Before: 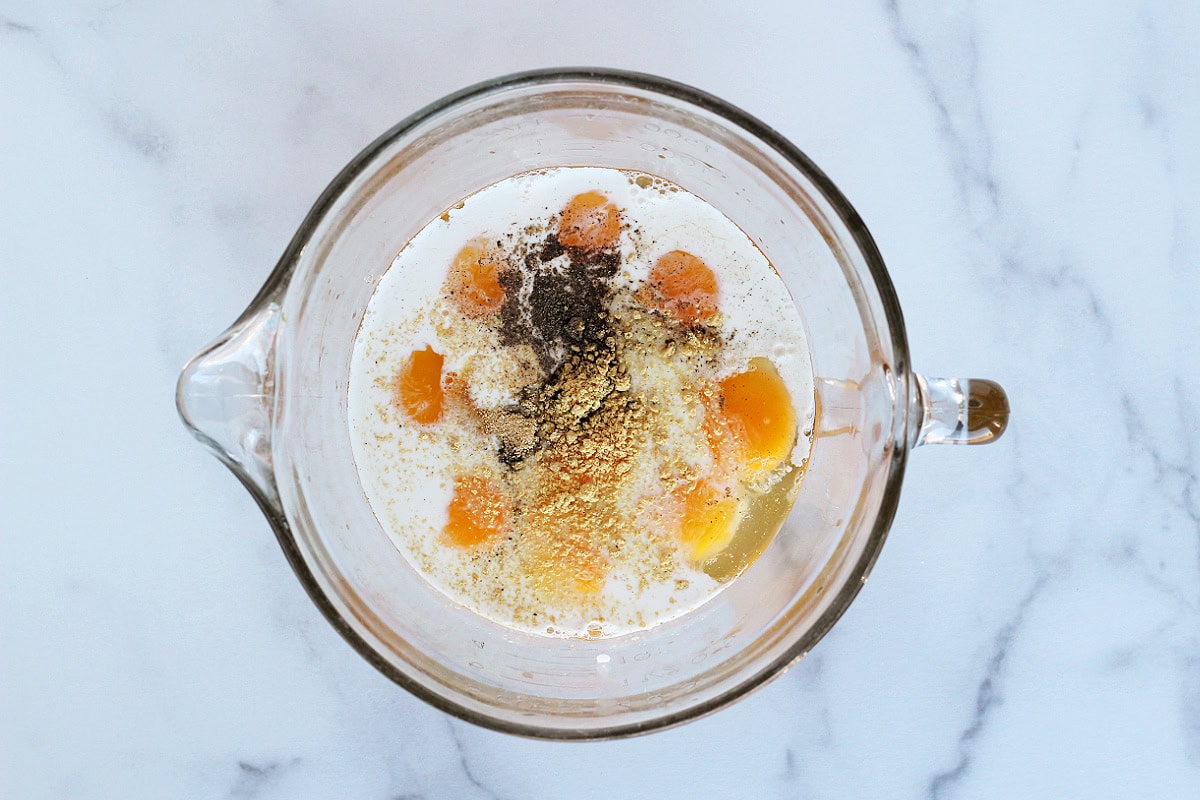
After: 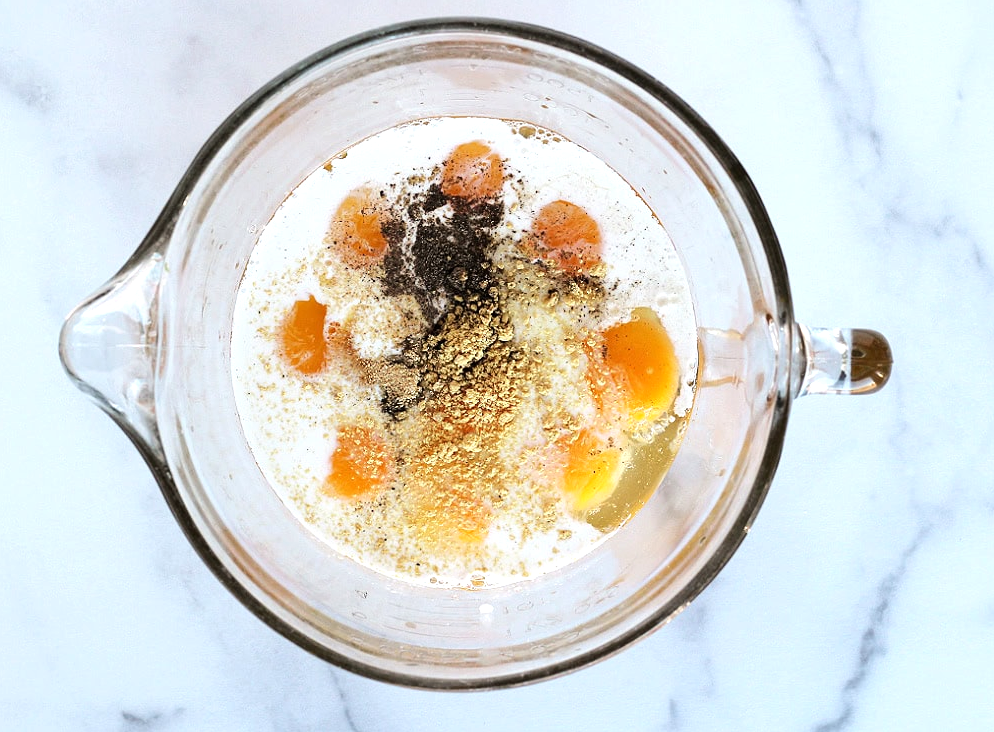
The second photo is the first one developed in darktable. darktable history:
tone equalizer: -8 EV -0.417 EV, -7 EV -0.389 EV, -6 EV -0.333 EV, -5 EV -0.222 EV, -3 EV 0.222 EV, -2 EV 0.333 EV, -1 EV 0.389 EV, +0 EV 0.417 EV, edges refinement/feathering 500, mask exposure compensation -1.57 EV, preserve details no
crop: left 9.807%, top 6.259%, right 7.334%, bottom 2.177%
